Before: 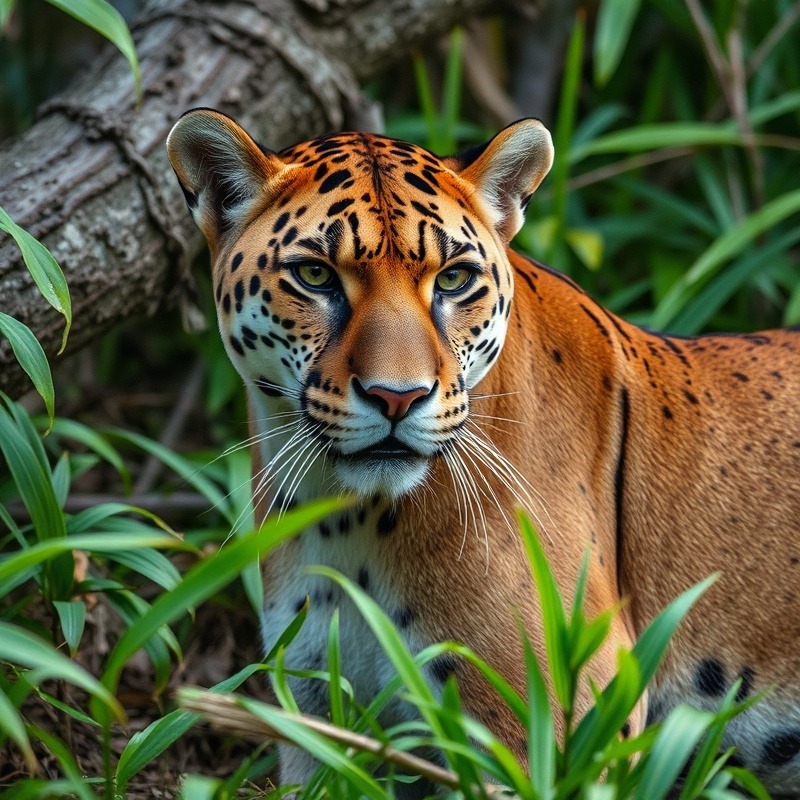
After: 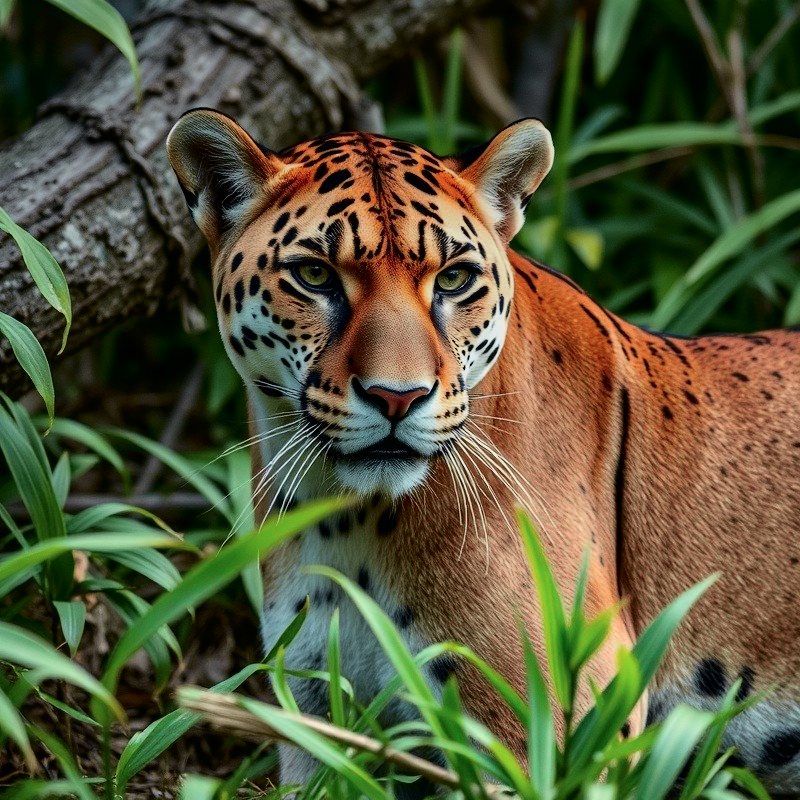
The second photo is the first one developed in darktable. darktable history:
graduated density: on, module defaults
tone curve: curves: ch0 [(0.003, 0) (0.066, 0.023) (0.149, 0.094) (0.264, 0.238) (0.395, 0.421) (0.517, 0.56) (0.688, 0.743) (0.813, 0.846) (1, 1)]; ch1 [(0, 0) (0.164, 0.115) (0.337, 0.332) (0.39, 0.398) (0.464, 0.461) (0.501, 0.5) (0.507, 0.503) (0.534, 0.537) (0.577, 0.59) (0.652, 0.681) (0.733, 0.749) (0.811, 0.796) (1, 1)]; ch2 [(0, 0) (0.337, 0.382) (0.464, 0.476) (0.501, 0.502) (0.527, 0.54) (0.551, 0.565) (0.6, 0.59) (0.687, 0.675) (1, 1)], color space Lab, independent channels, preserve colors none
